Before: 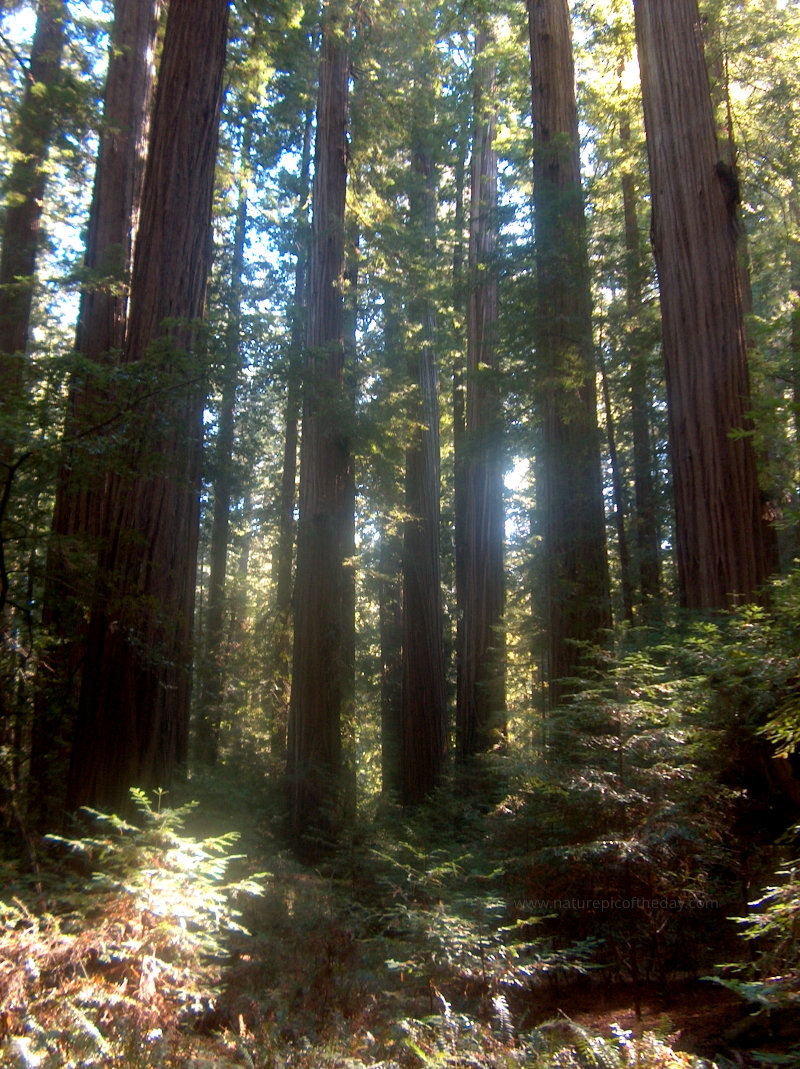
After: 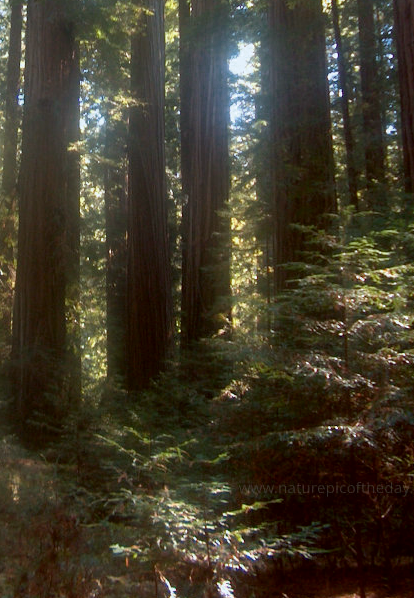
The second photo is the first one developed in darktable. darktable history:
color correction: highlights a* -3.28, highlights b* -6.24, shadows a* 3.1, shadows b* 5.19
crop: left 34.479%, top 38.822%, right 13.718%, bottom 5.172%
color zones: curves: ch0 [(0.25, 0.5) (0.636, 0.25) (0.75, 0.5)]
